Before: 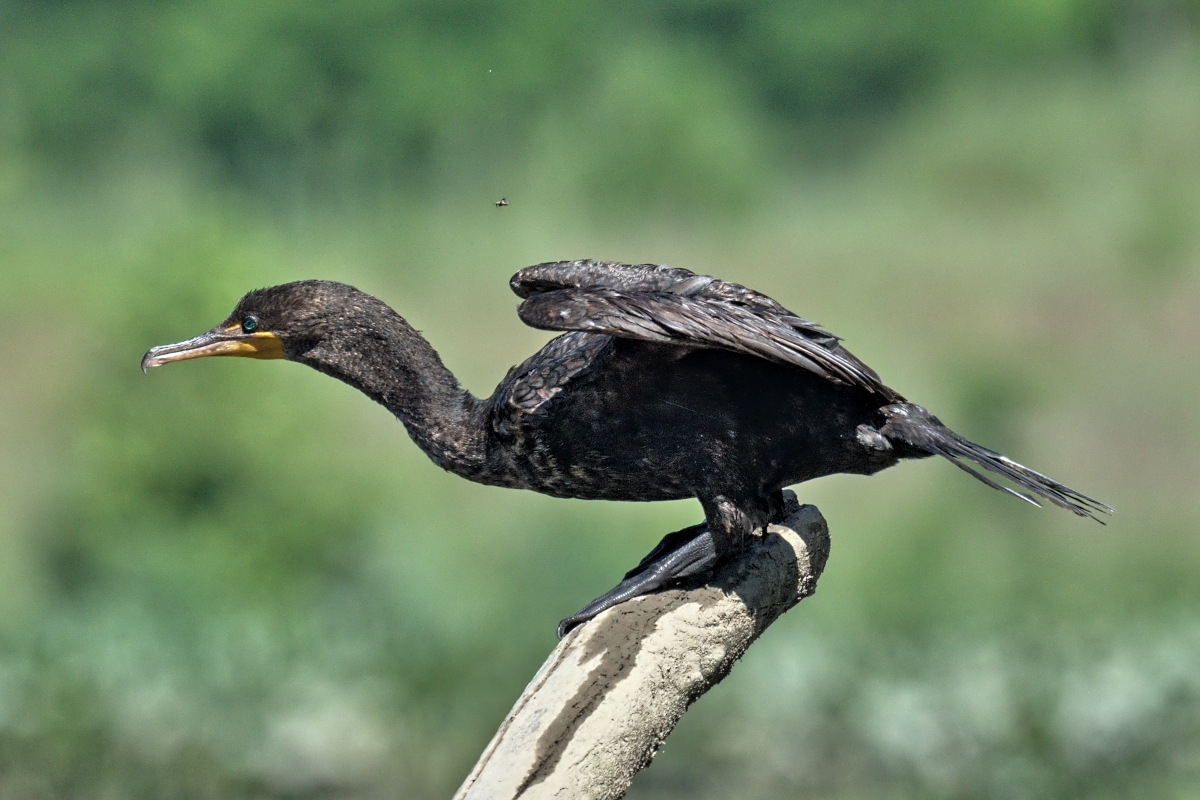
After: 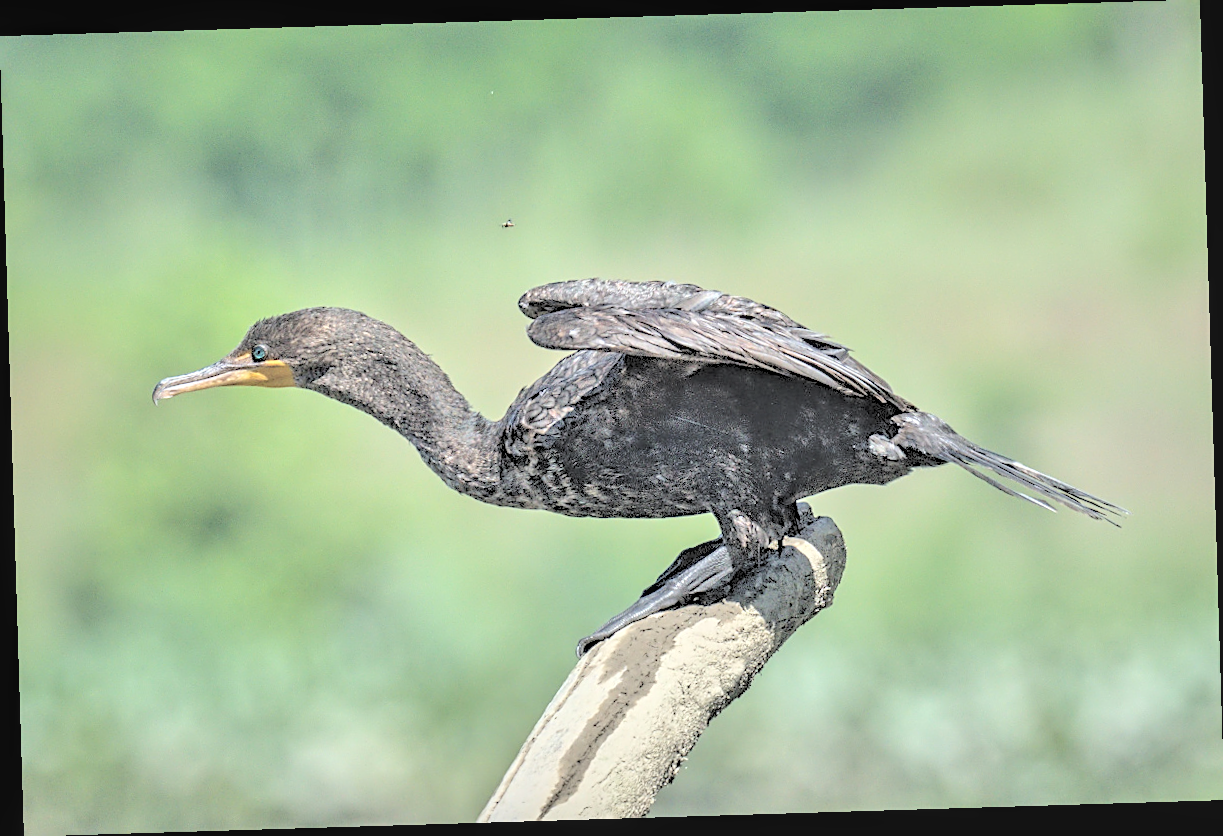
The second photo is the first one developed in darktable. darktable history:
rotate and perspective: rotation -1.75°, automatic cropping off
sharpen: on, module defaults
local contrast: detail 130%
contrast brightness saturation: brightness 1
